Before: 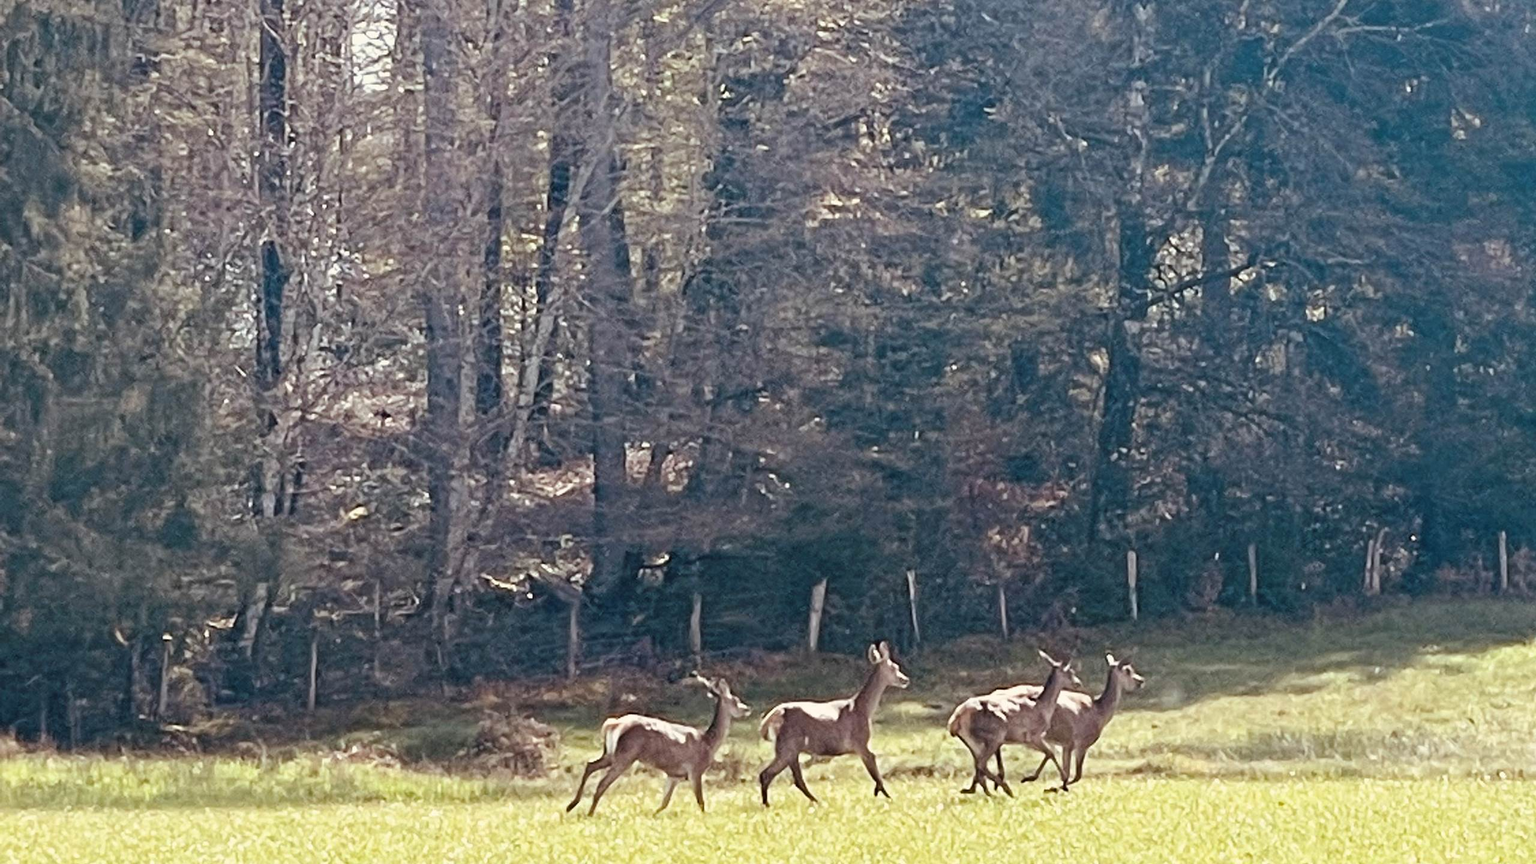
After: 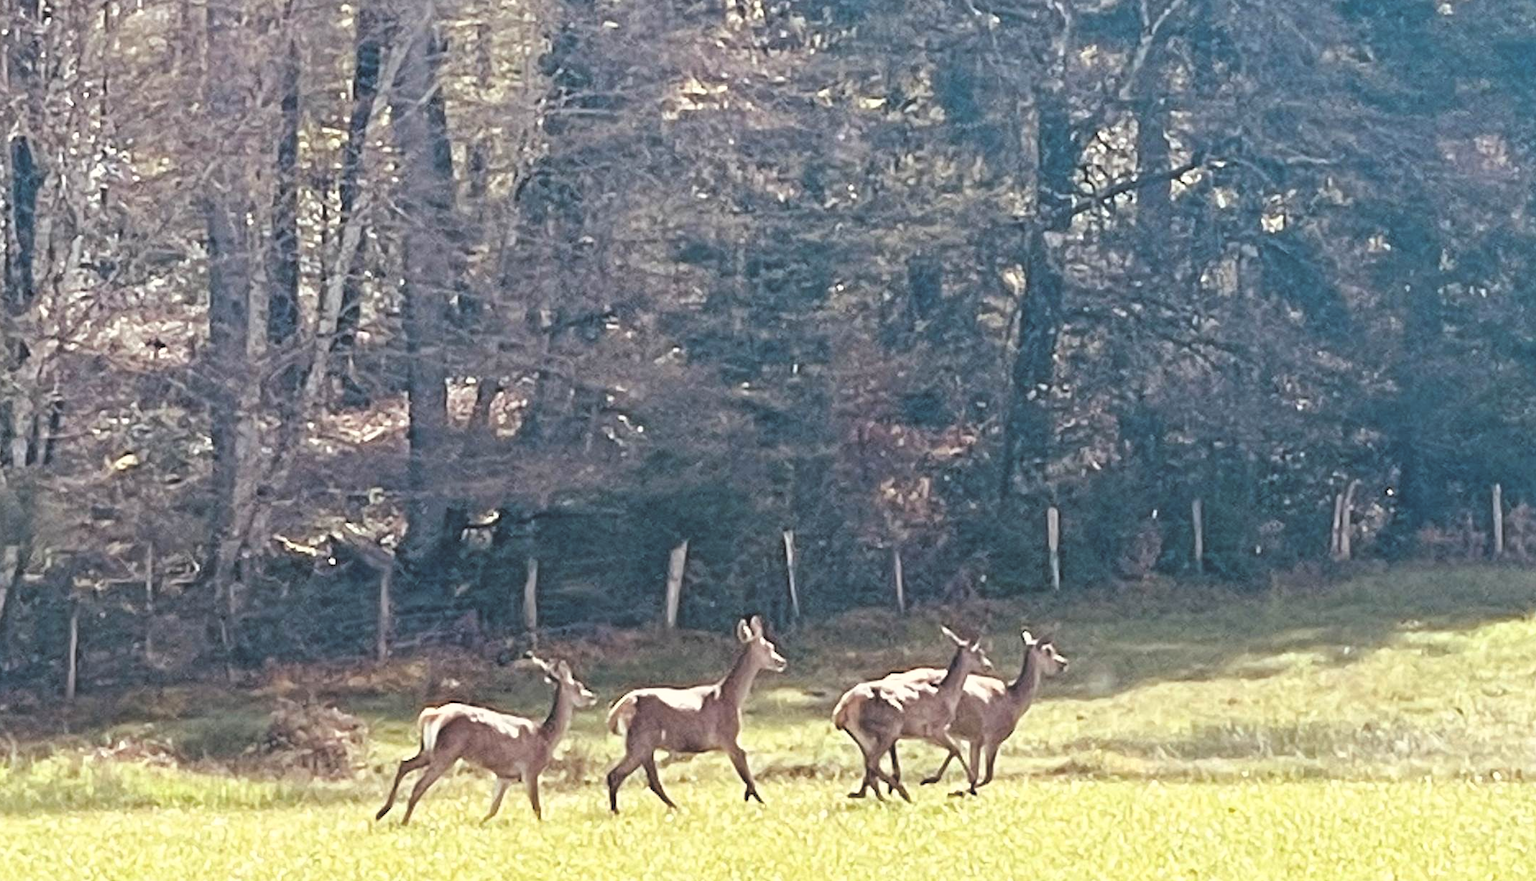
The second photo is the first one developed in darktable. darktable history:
crop: left 16.469%, top 14.737%
tone equalizer: -8 EV 0.025 EV, -7 EV -0.03 EV, -6 EV 0.038 EV, -5 EV 0.027 EV, -4 EV 0.296 EV, -3 EV 0.637 EV, -2 EV 0.555 EV, -1 EV 0.21 EV, +0 EV 0.032 EV, smoothing diameter 24.98%, edges refinement/feathering 12.34, preserve details guided filter
base curve: curves: ch0 [(0.017, 0) (0.425, 0.441) (0.844, 0.933) (1, 1)]
exposure: black level correction -0.016, compensate highlight preservation false
